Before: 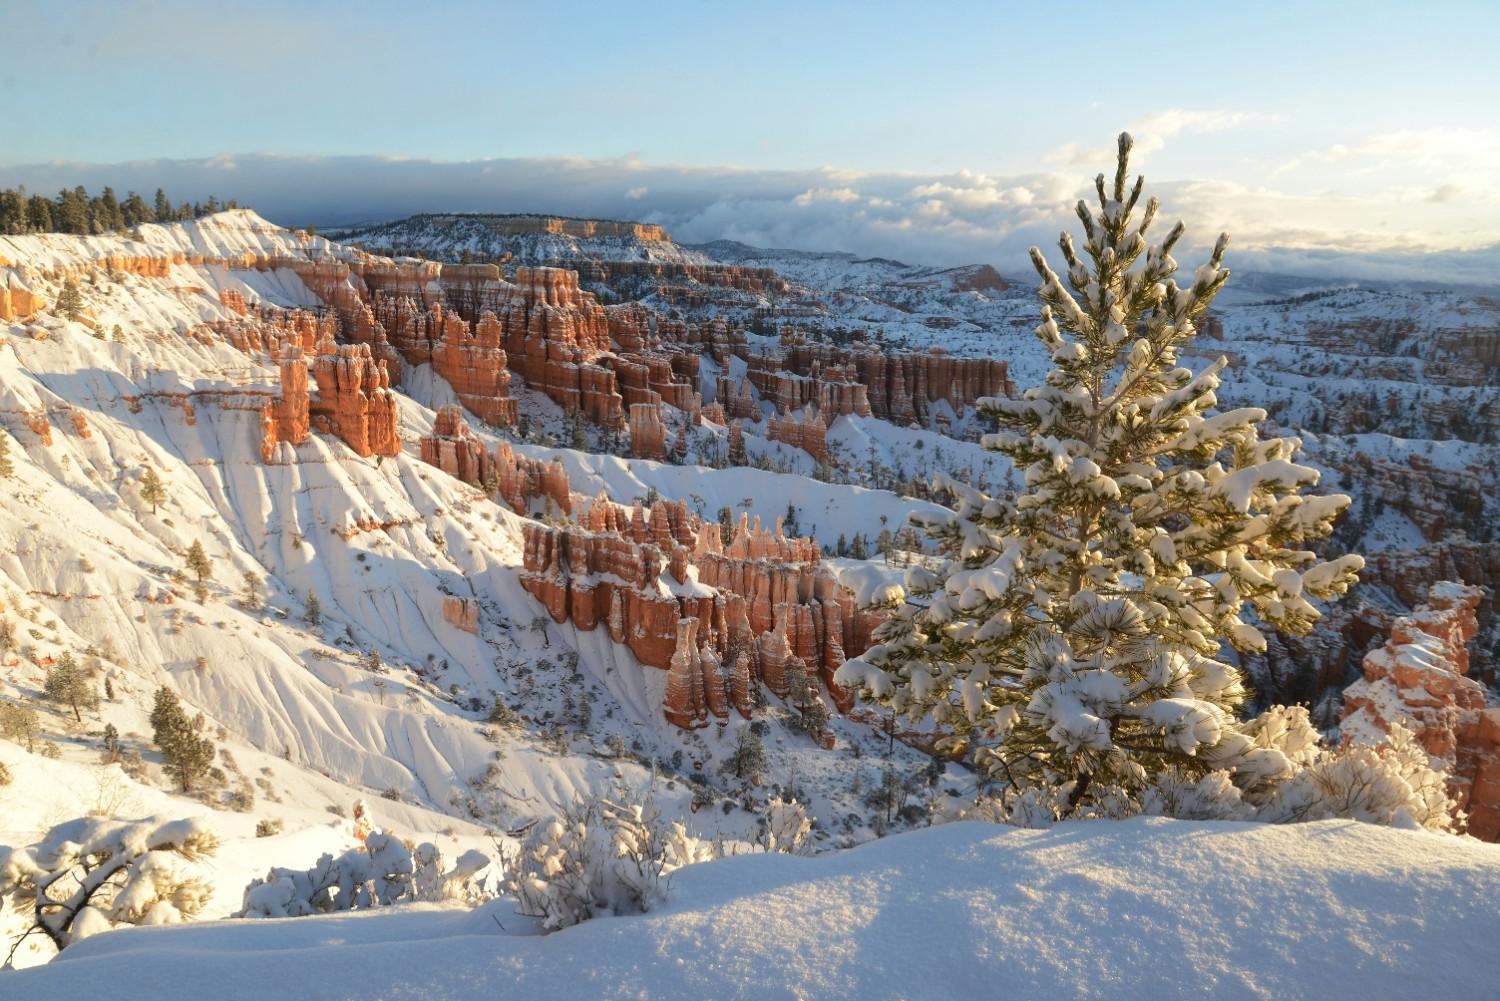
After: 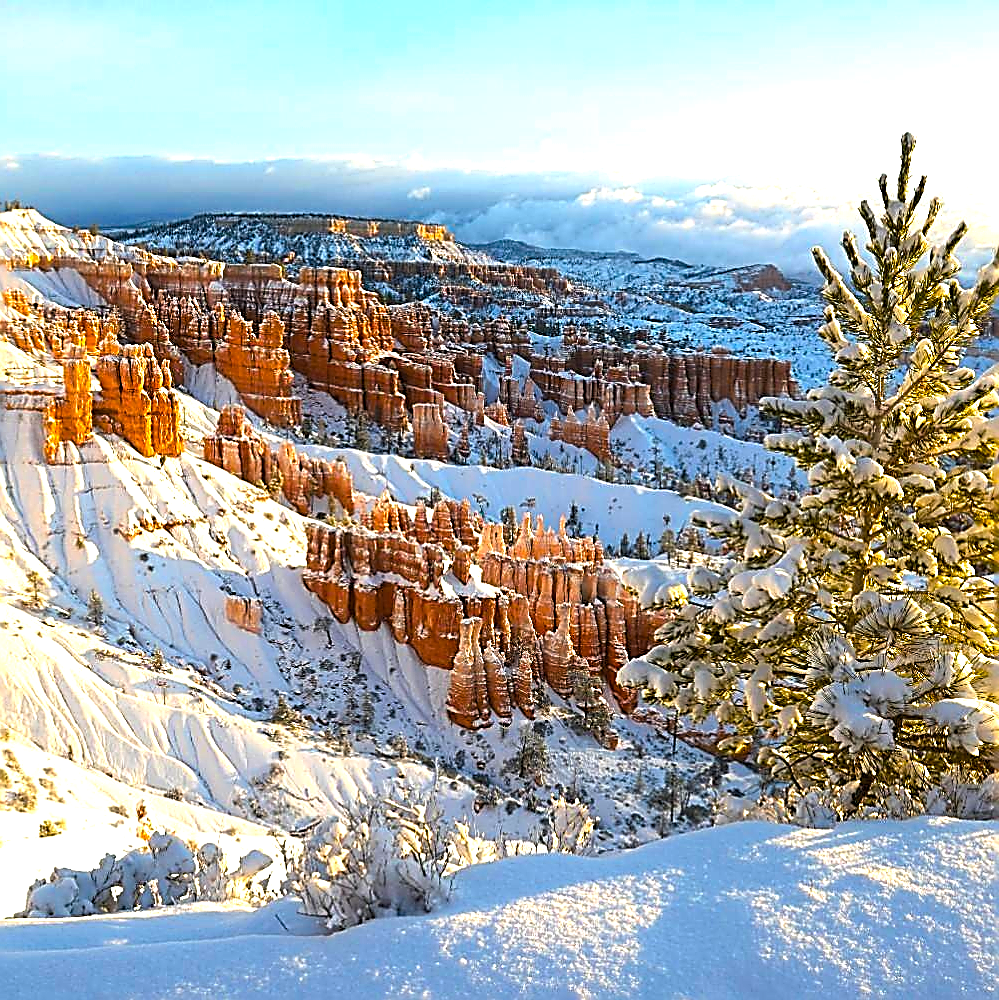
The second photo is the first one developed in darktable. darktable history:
sharpen: amount 1.865
crop and rotate: left 14.473%, right 18.889%
color balance rgb: linear chroma grading › global chroma 15.29%, perceptual saturation grading › global saturation 31.005%, perceptual brilliance grading › global brilliance 12.313%, perceptual brilliance grading › highlights 14.762%, global vibrance 14.63%
